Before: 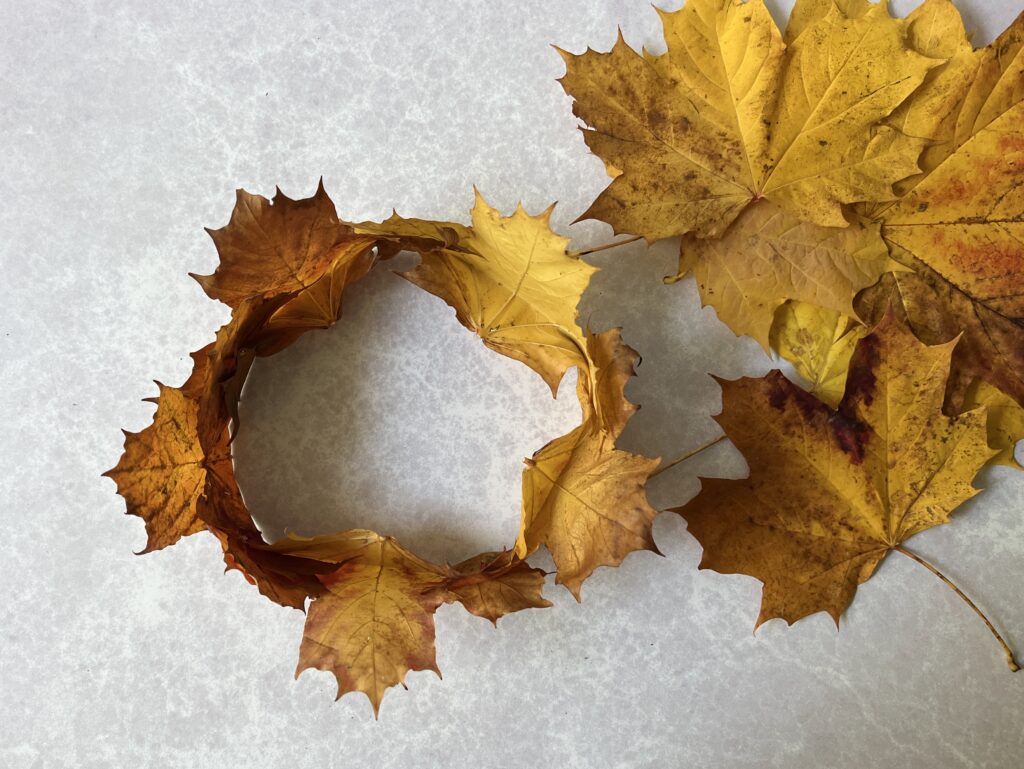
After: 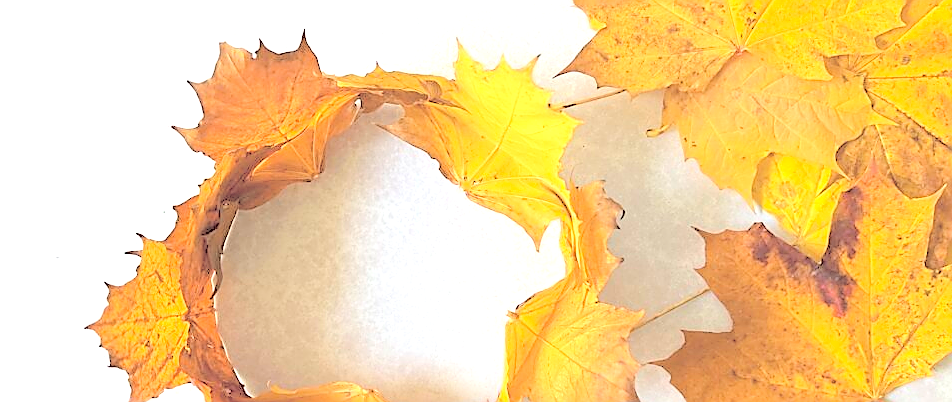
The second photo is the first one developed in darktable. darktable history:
contrast brightness saturation: brightness 1
crop: left 1.744%, top 19.225%, right 5.069%, bottom 28.357%
exposure: black level correction 0.001, exposure 1.05 EV, compensate exposure bias true, compensate highlight preservation false
sharpen: radius 1.4, amount 1.25, threshold 0.7
